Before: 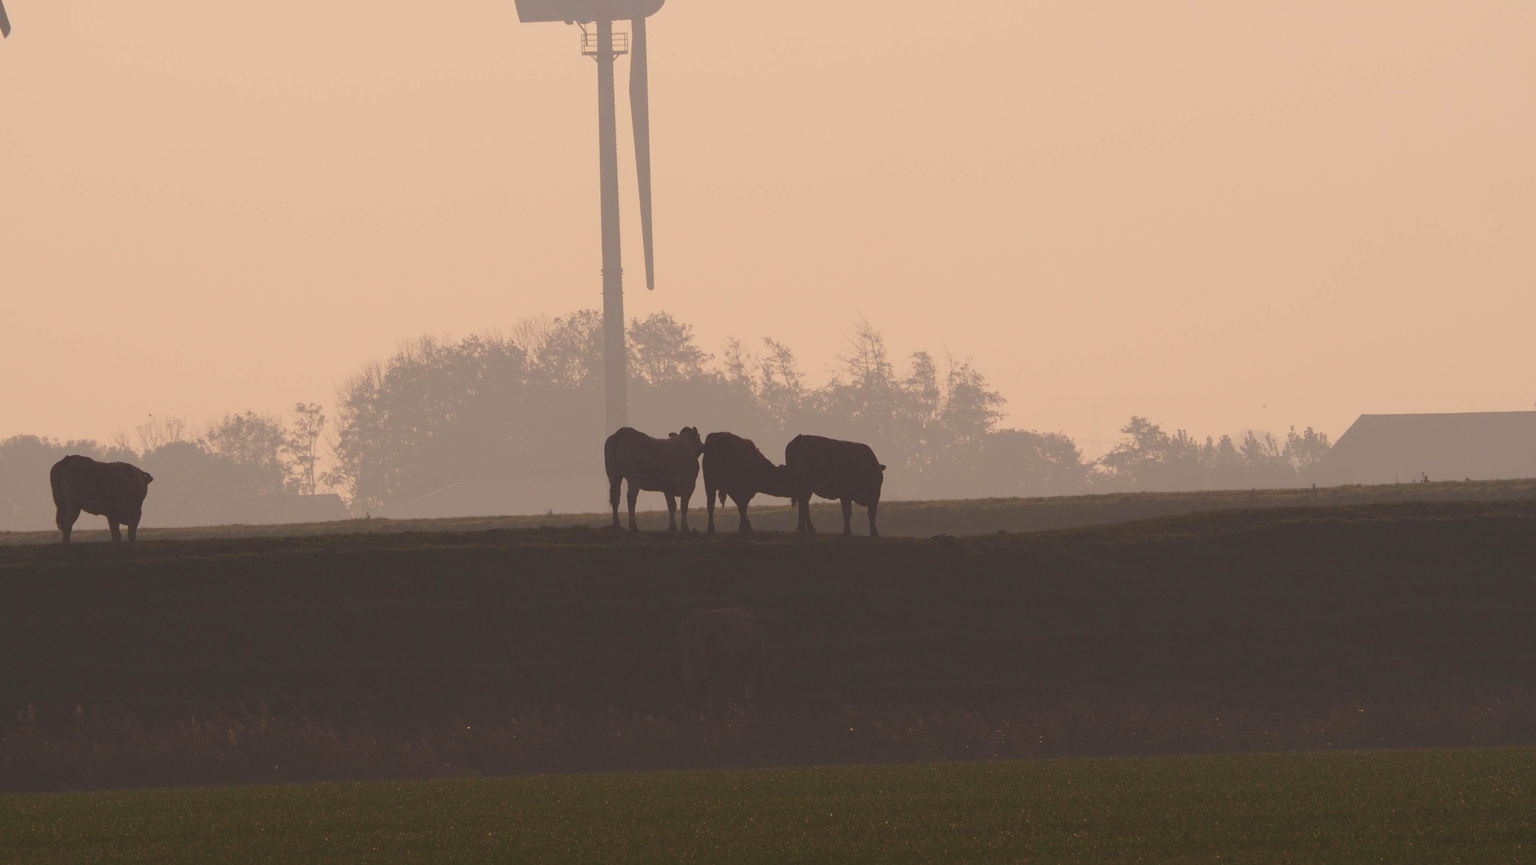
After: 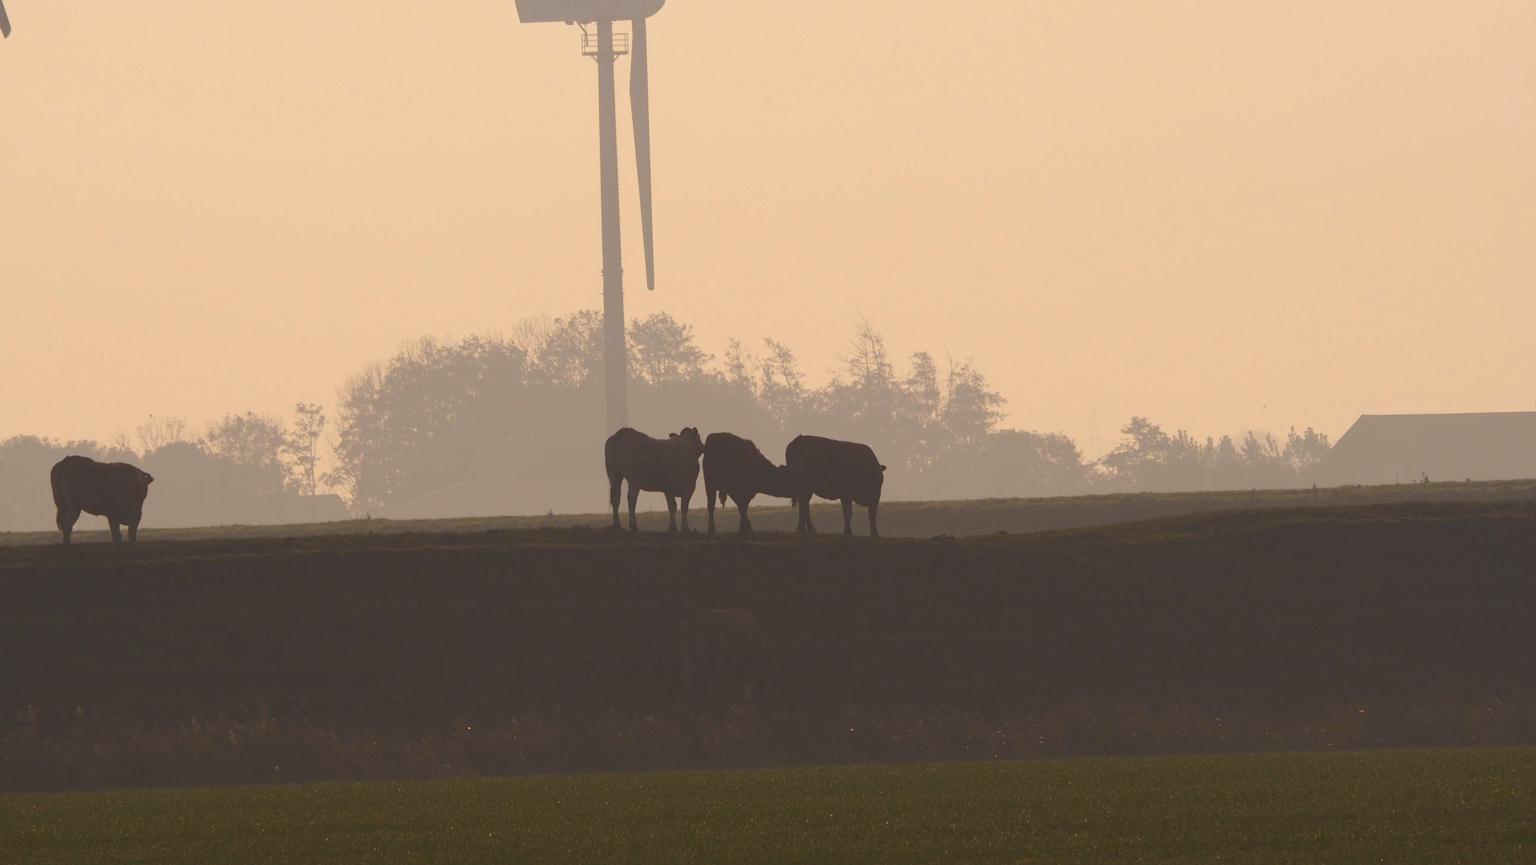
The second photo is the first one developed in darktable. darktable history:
levels: levels [0, 0.474, 0.947]
exposure: compensate highlight preservation false
color contrast: green-magenta contrast 0.8, blue-yellow contrast 1.1, unbound 0
